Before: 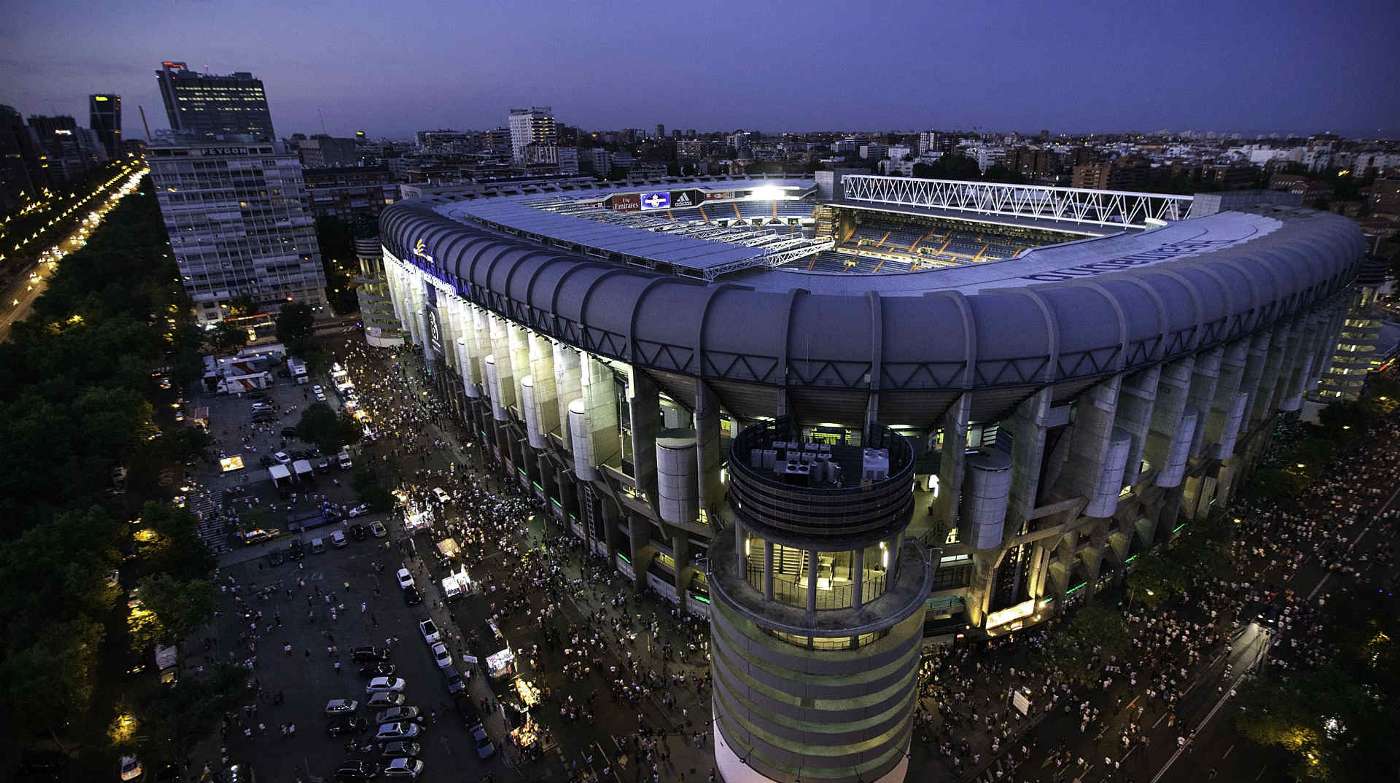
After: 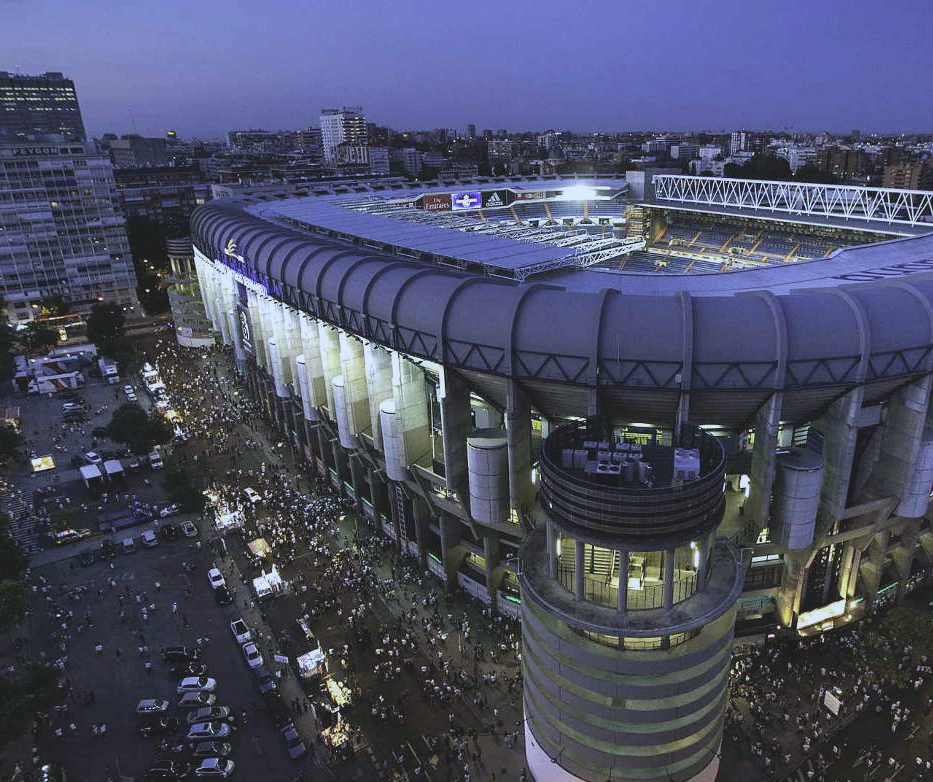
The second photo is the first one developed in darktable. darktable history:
white balance: red 0.931, blue 1.11
crop and rotate: left 13.537%, right 19.796%
contrast brightness saturation: contrast -0.15, brightness 0.05, saturation -0.12
rgb levels: preserve colors max RGB
